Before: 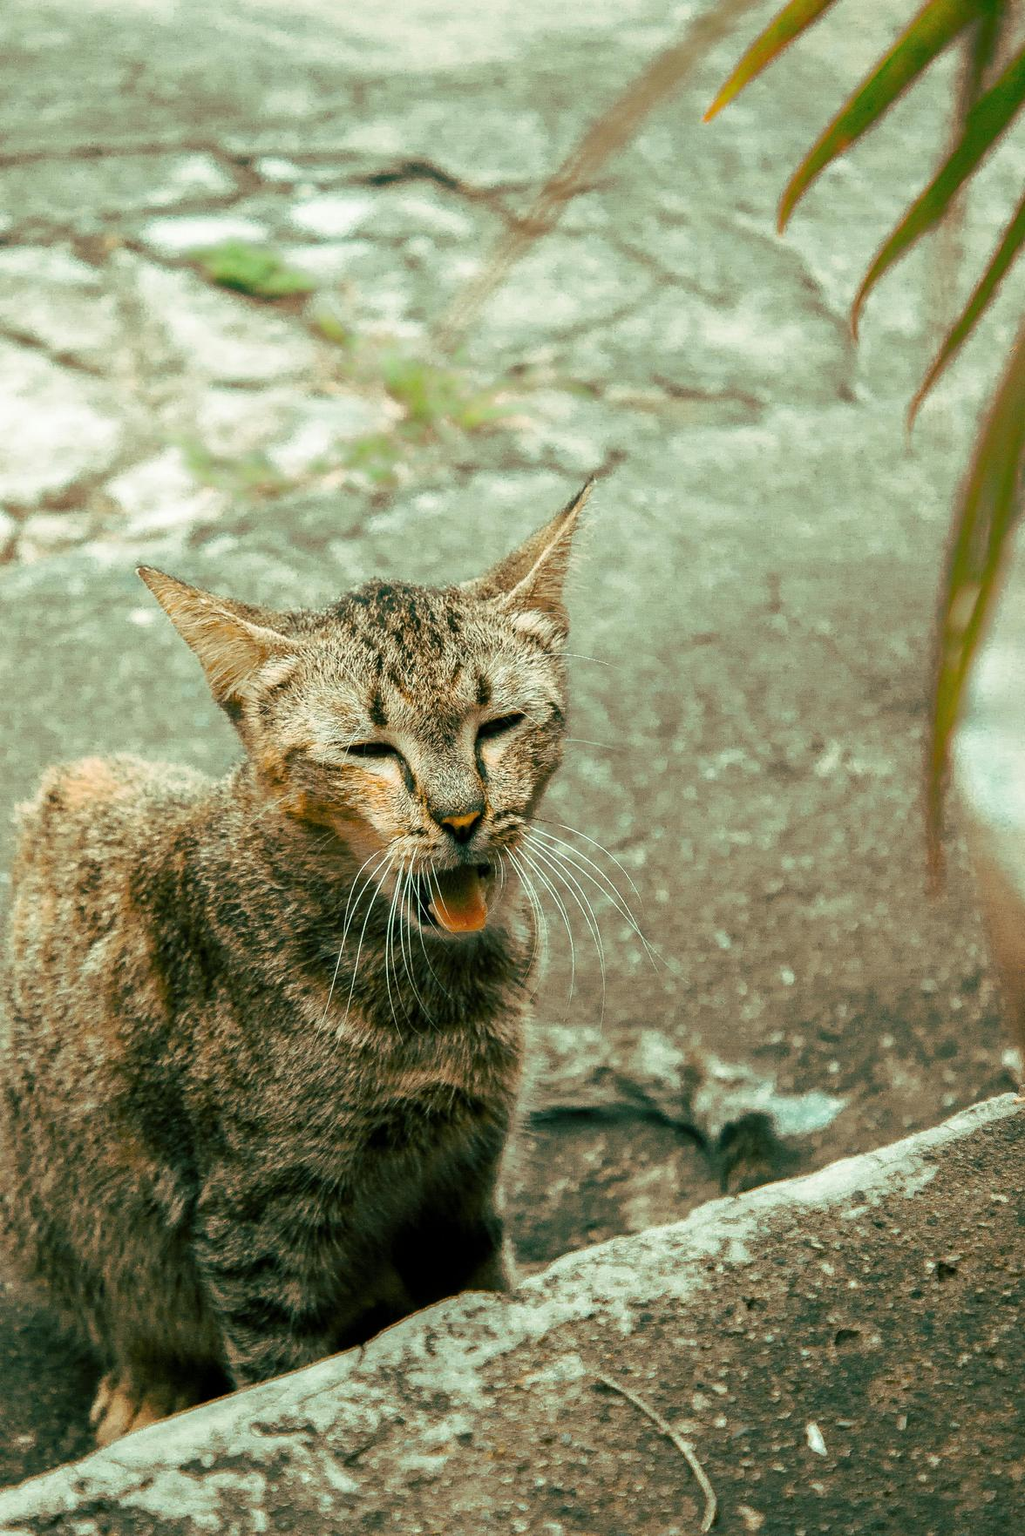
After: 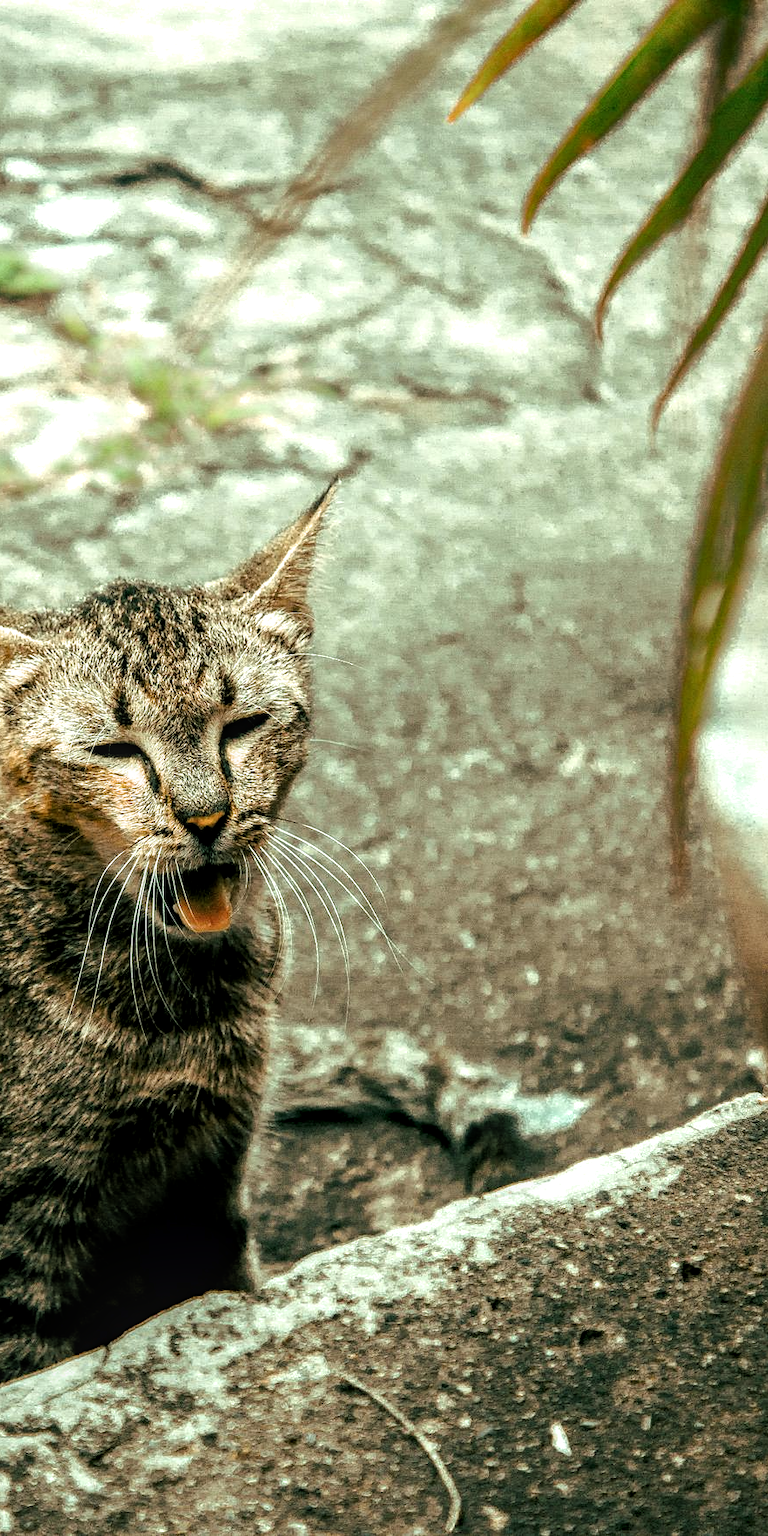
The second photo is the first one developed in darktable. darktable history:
local contrast: on, module defaults
crop and rotate: left 24.919%
filmic rgb: black relative exposure -8.27 EV, white relative exposure 2.2 EV, target white luminance 99.969%, hardness 7.14, latitude 74.51%, contrast 1.319, highlights saturation mix -1.56%, shadows ↔ highlights balance 30.33%, color science v6 (2022)
